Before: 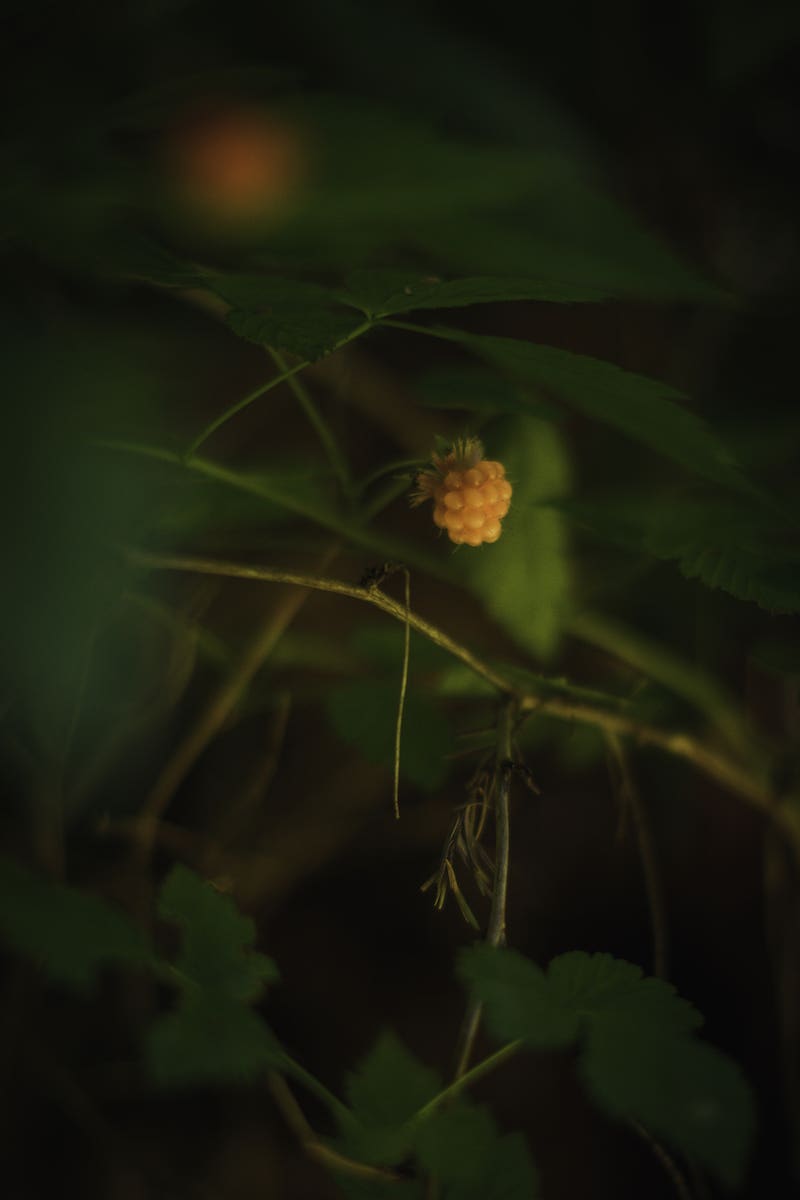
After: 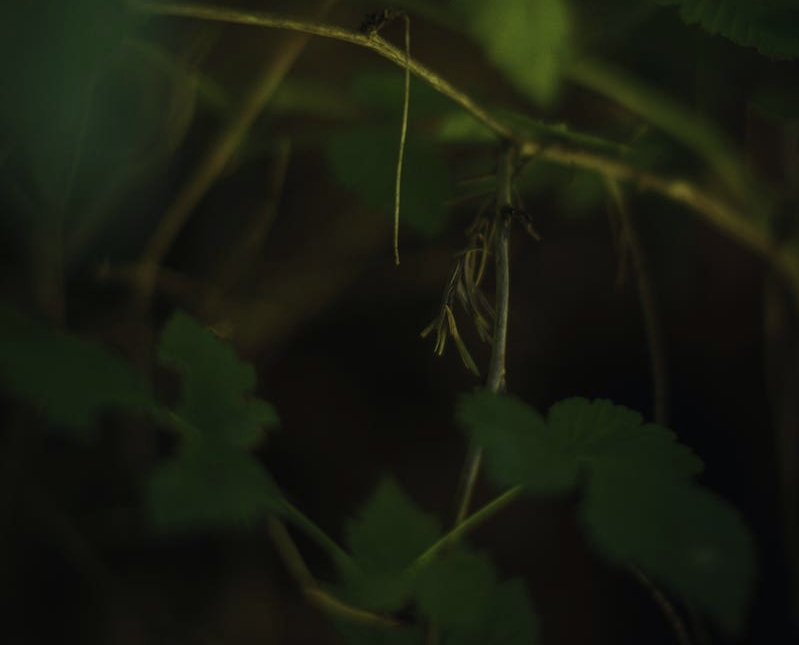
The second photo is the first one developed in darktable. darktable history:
crop and rotate: top 46.237%
white balance: red 0.924, blue 1.095
